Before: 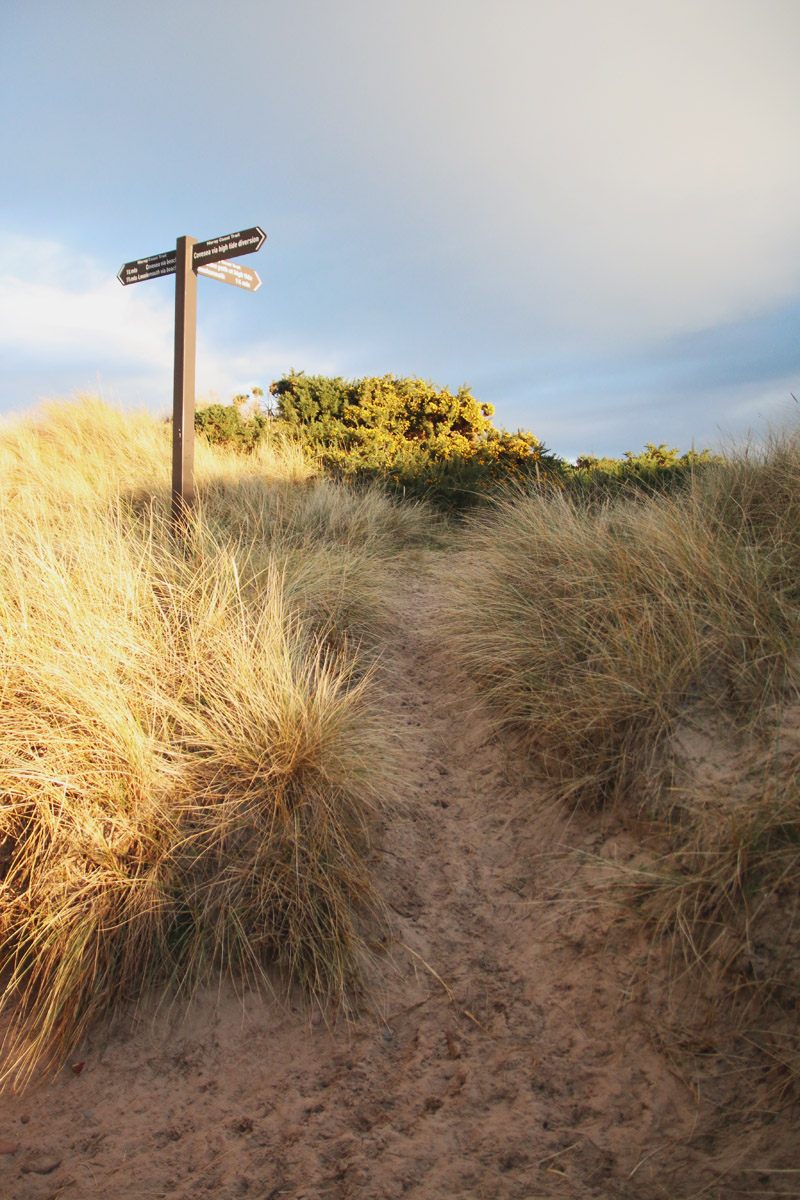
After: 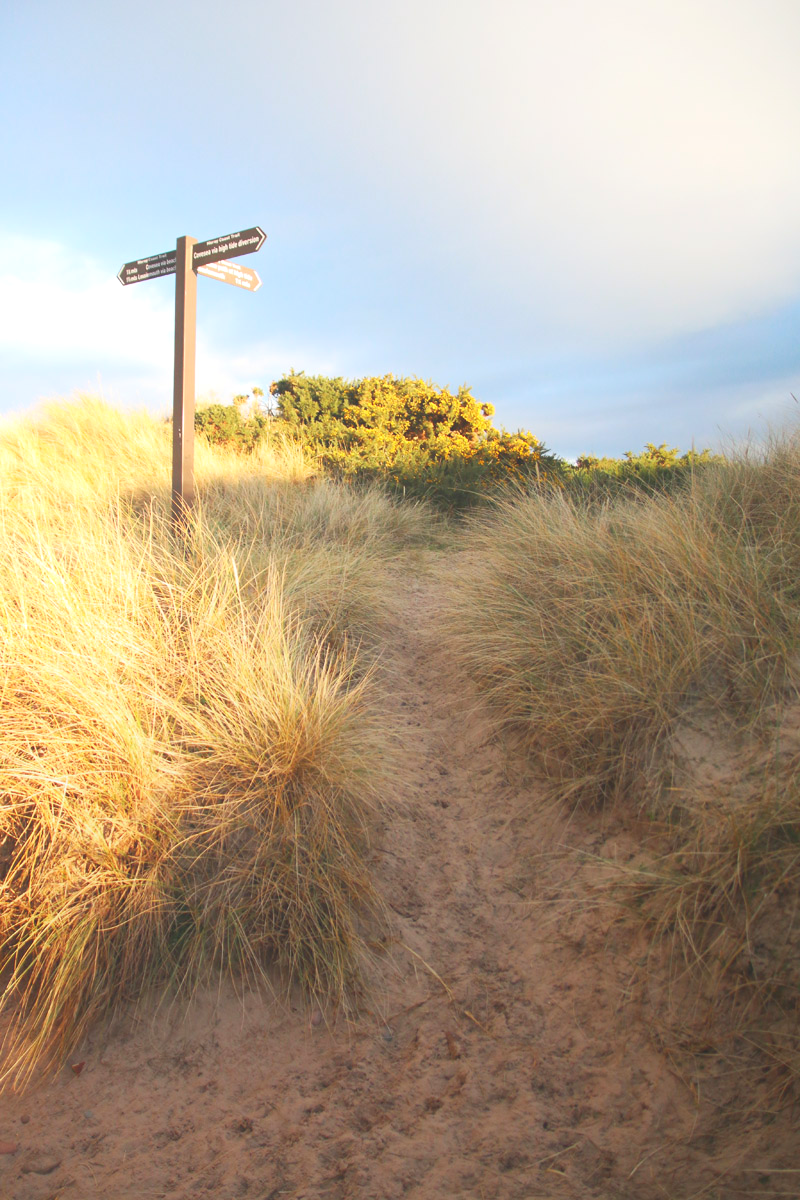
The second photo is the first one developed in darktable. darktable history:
exposure: black level correction 0, exposure 0.499 EV, compensate highlight preservation false
local contrast: detail 71%
